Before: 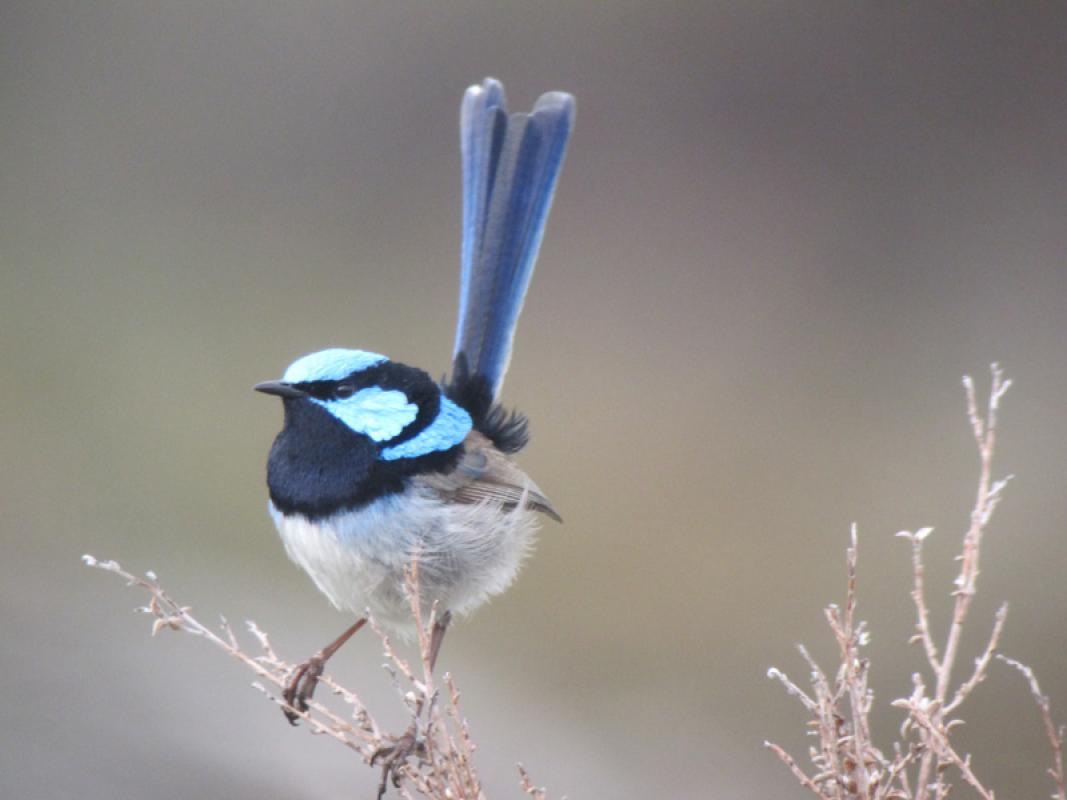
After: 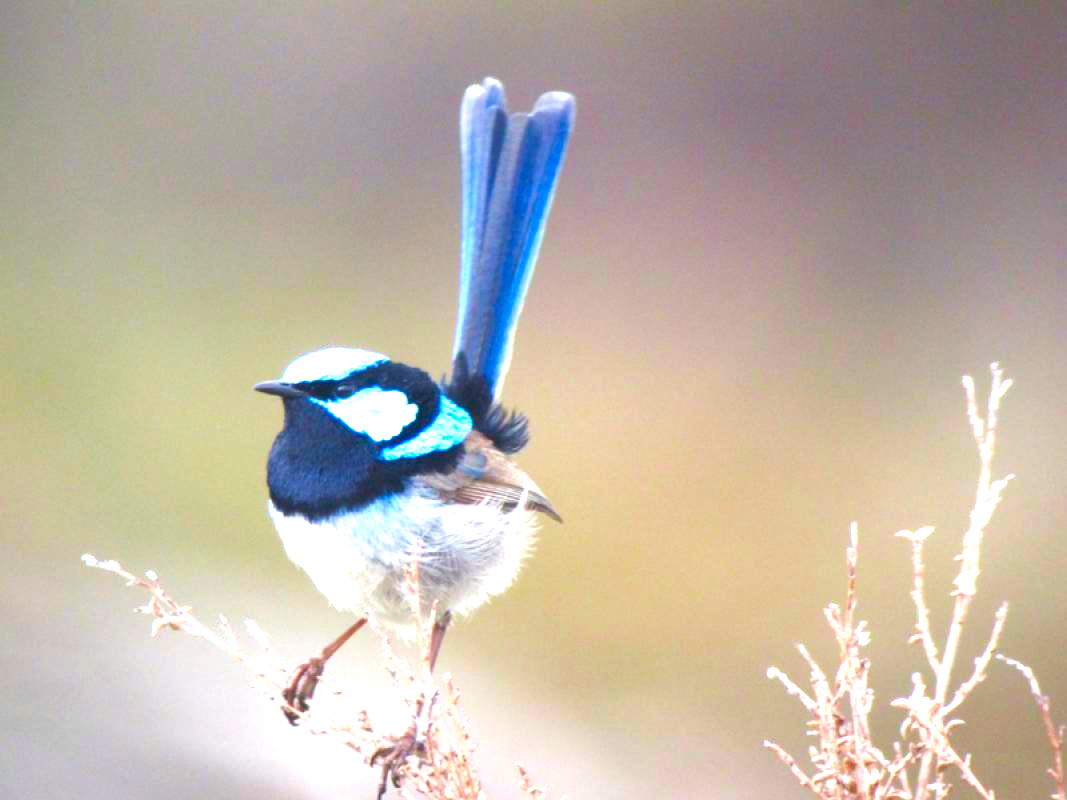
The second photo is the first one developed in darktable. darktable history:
velvia: on, module defaults
color balance rgb: highlights gain › luminance 6.067%, highlights gain › chroma 1.337%, highlights gain › hue 87.6°, linear chroma grading › shadows 31.865%, linear chroma grading › global chroma -2.421%, linear chroma grading › mid-tones 3.994%, perceptual saturation grading › global saturation 0.937%, perceptual brilliance grading › global brilliance 29.176%, global vibrance 50.223%
